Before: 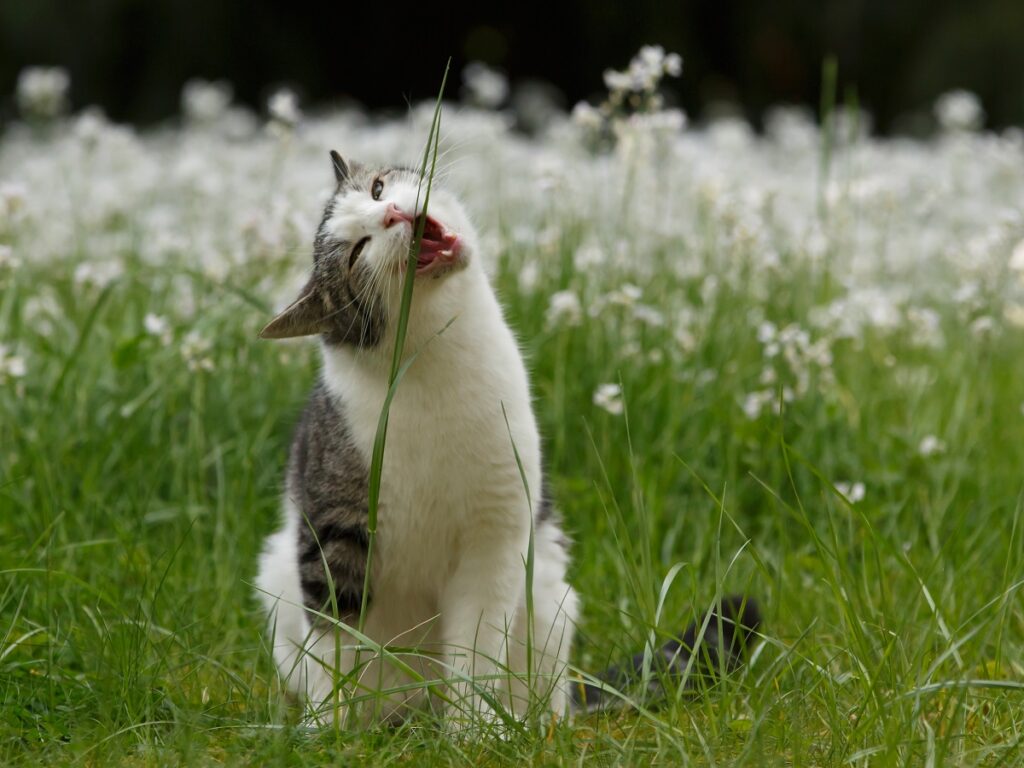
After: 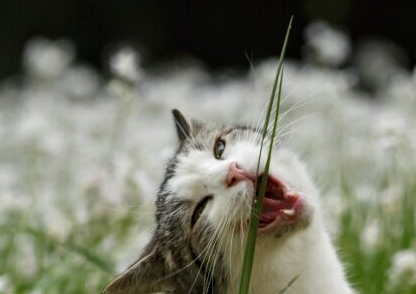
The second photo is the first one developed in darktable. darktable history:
crop: left 15.445%, top 5.461%, right 43.911%, bottom 56.222%
local contrast: on, module defaults
